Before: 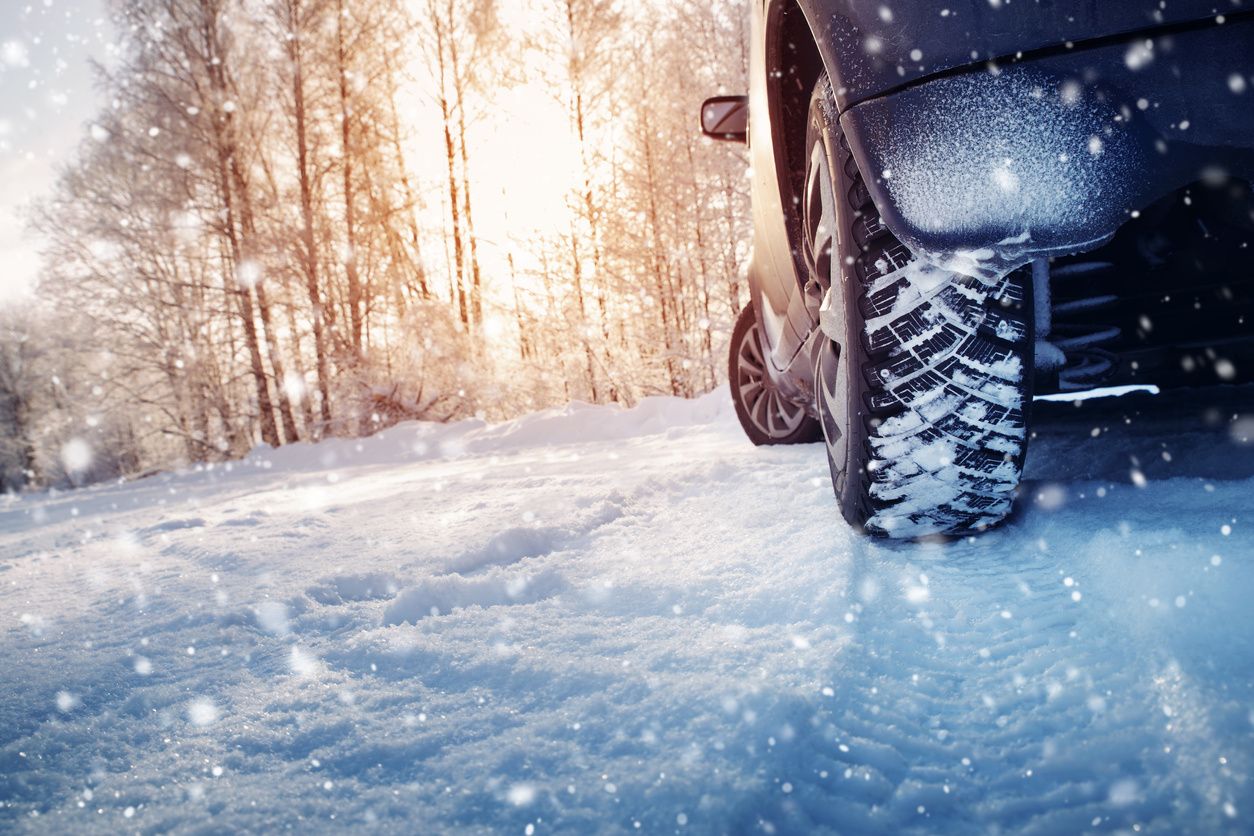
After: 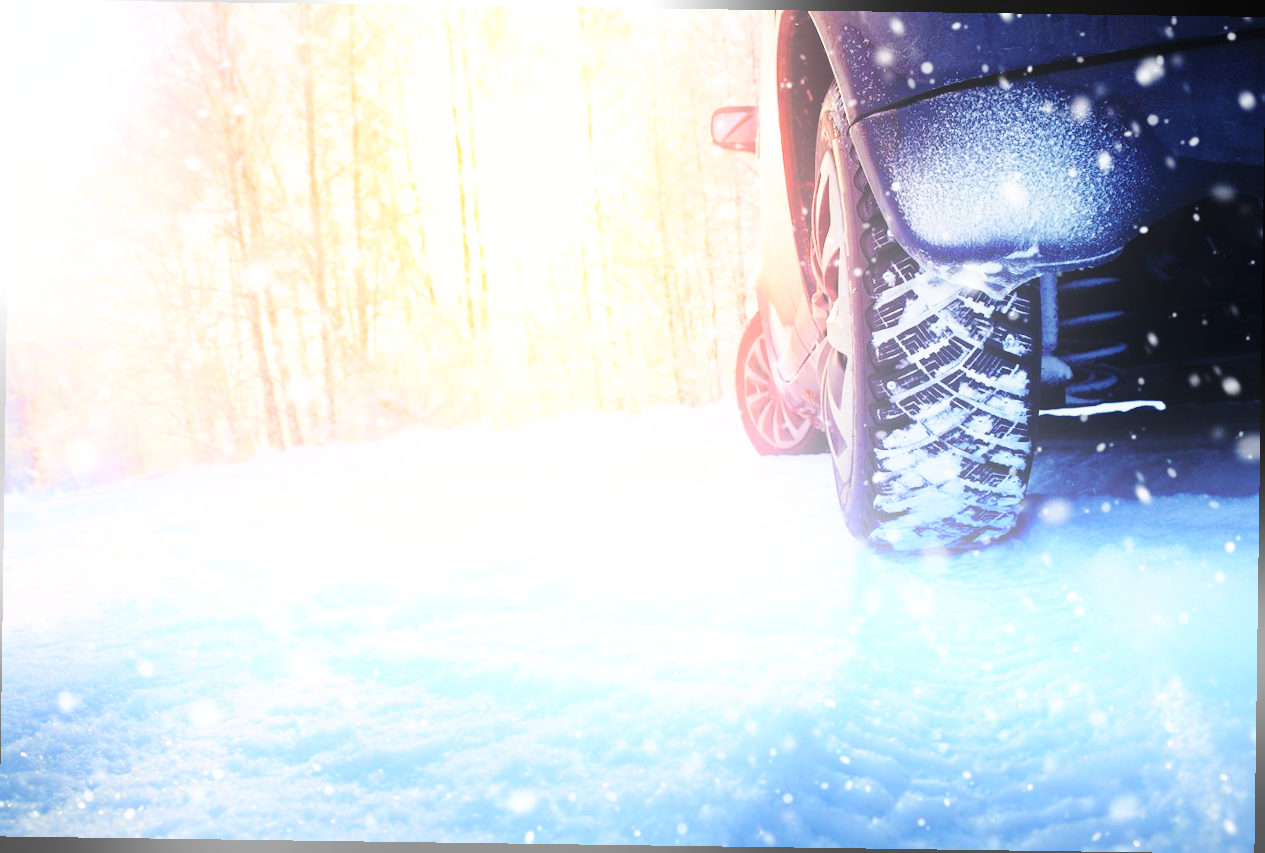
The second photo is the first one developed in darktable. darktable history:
rotate and perspective: rotation 0.8°, automatic cropping off
bloom: on, module defaults
base curve: curves: ch0 [(0, 0) (0.028, 0.03) (0.121, 0.232) (0.46, 0.748) (0.859, 0.968) (1, 1)], preserve colors none
